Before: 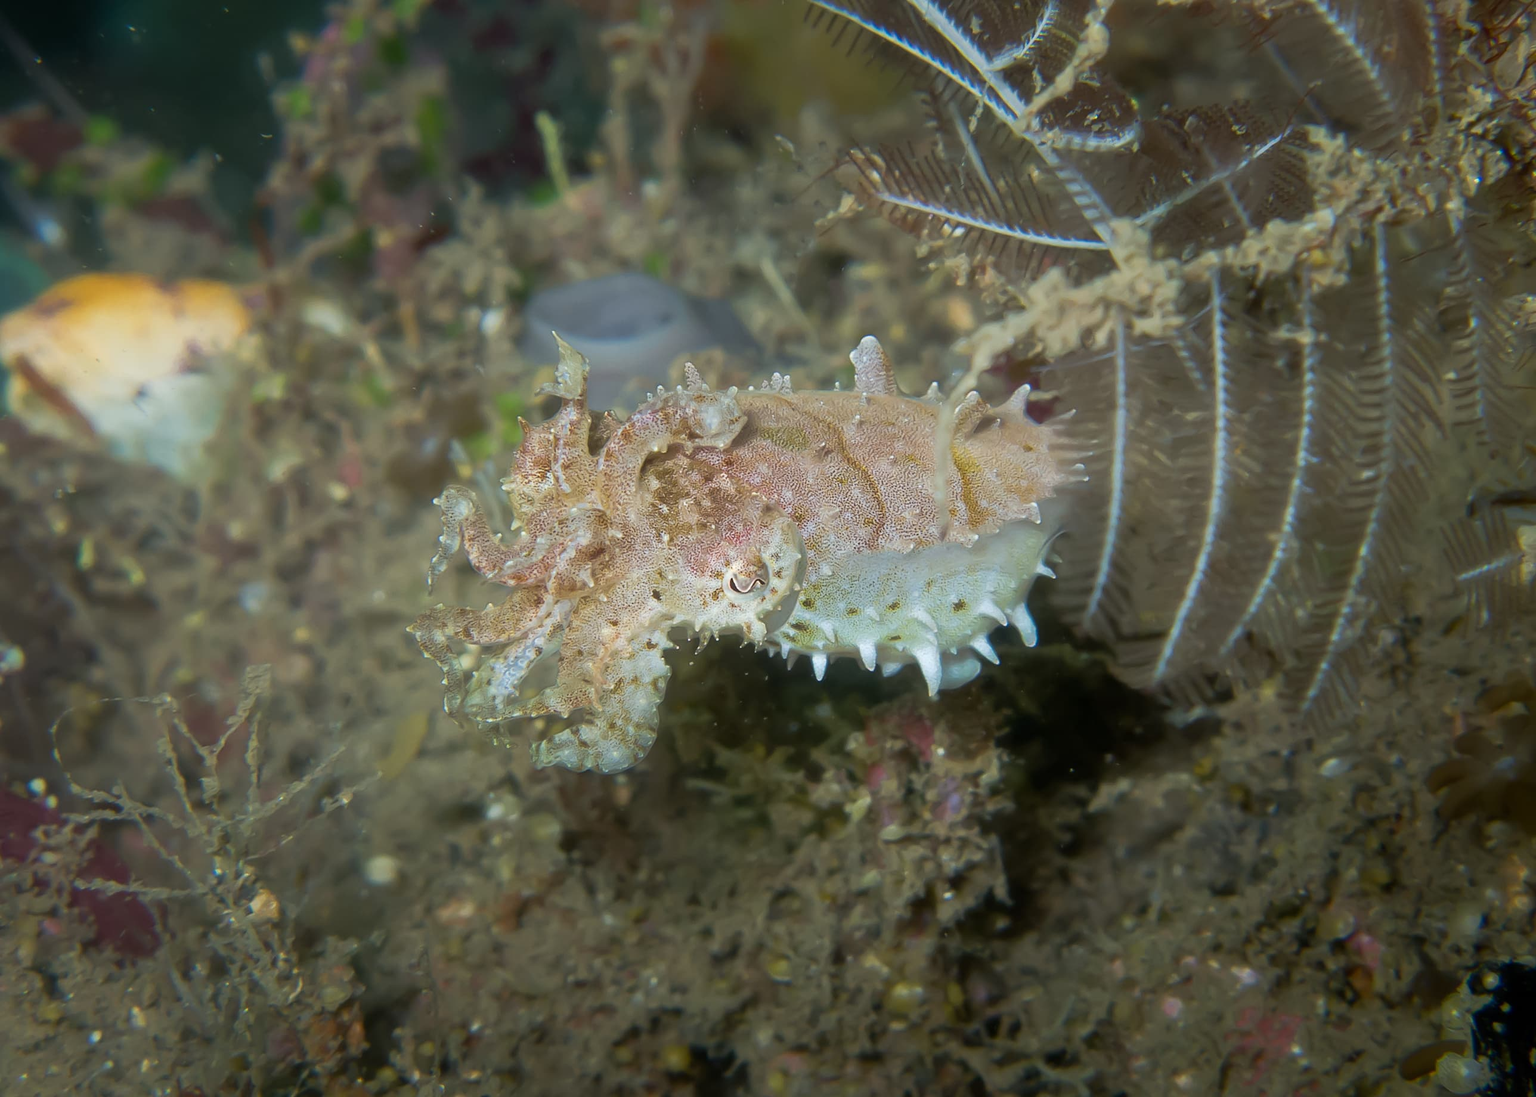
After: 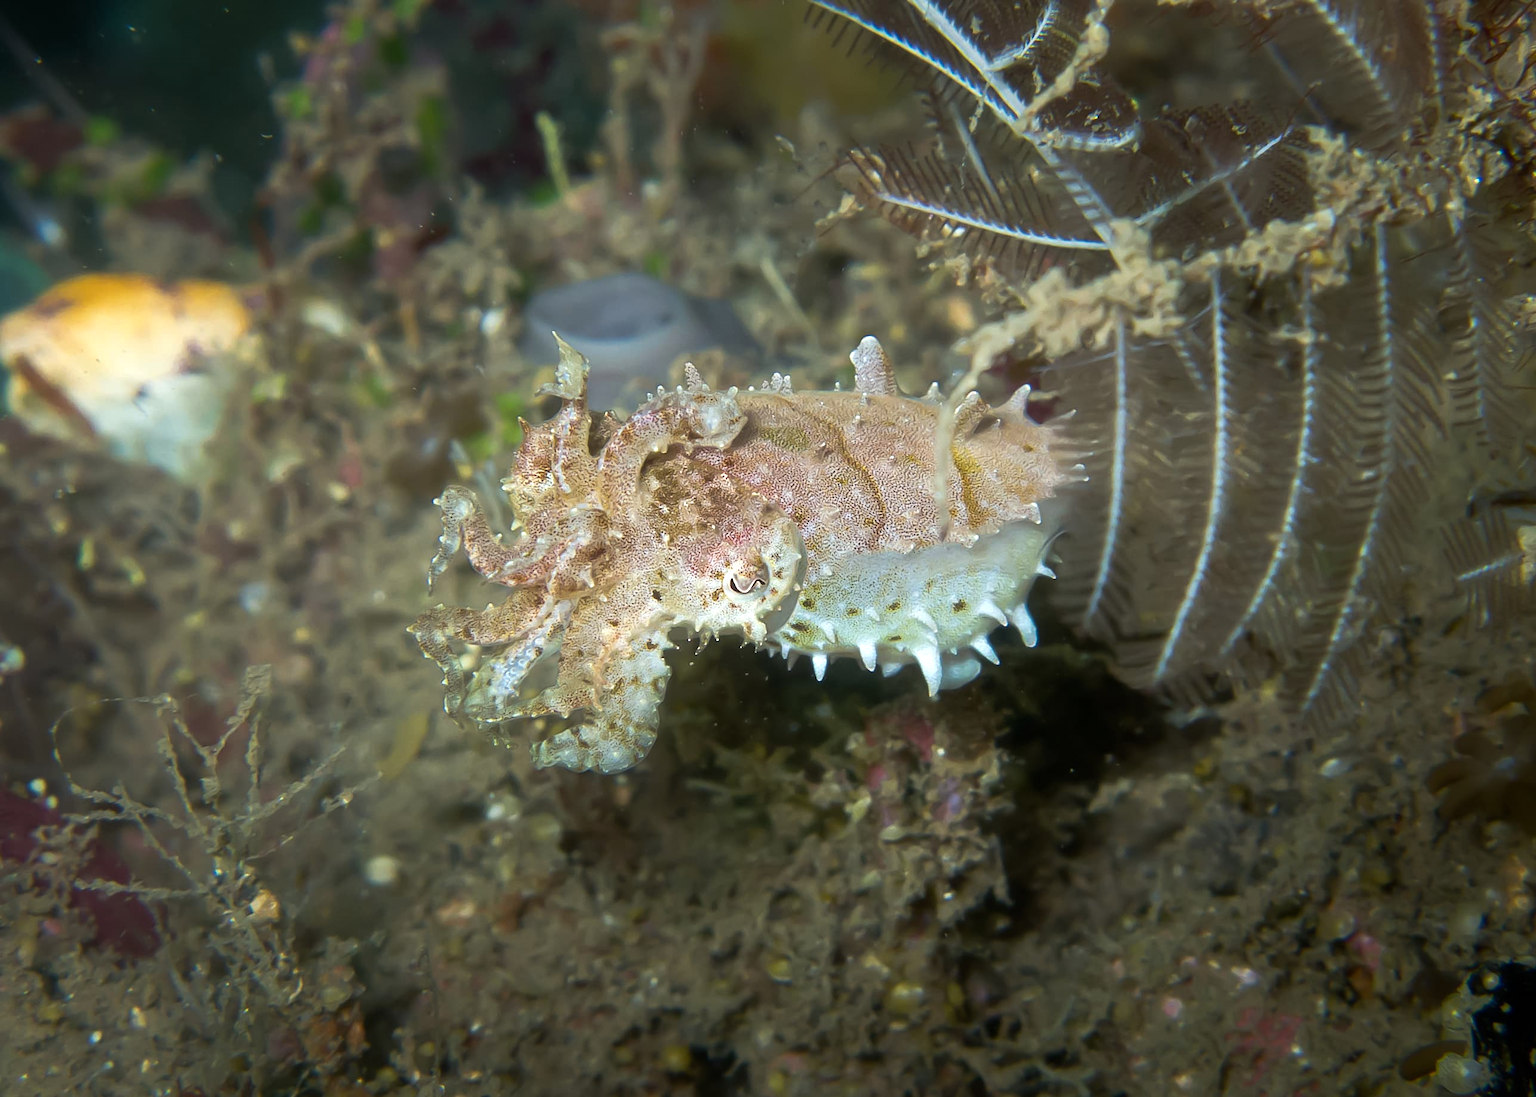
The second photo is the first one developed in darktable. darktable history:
color balance rgb: perceptual saturation grading › global saturation 0.948%, perceptual brilliance grading › highlights 15.809%, perceptual brilliance grading › shadows -14.367%, global vibrance 14.259%
